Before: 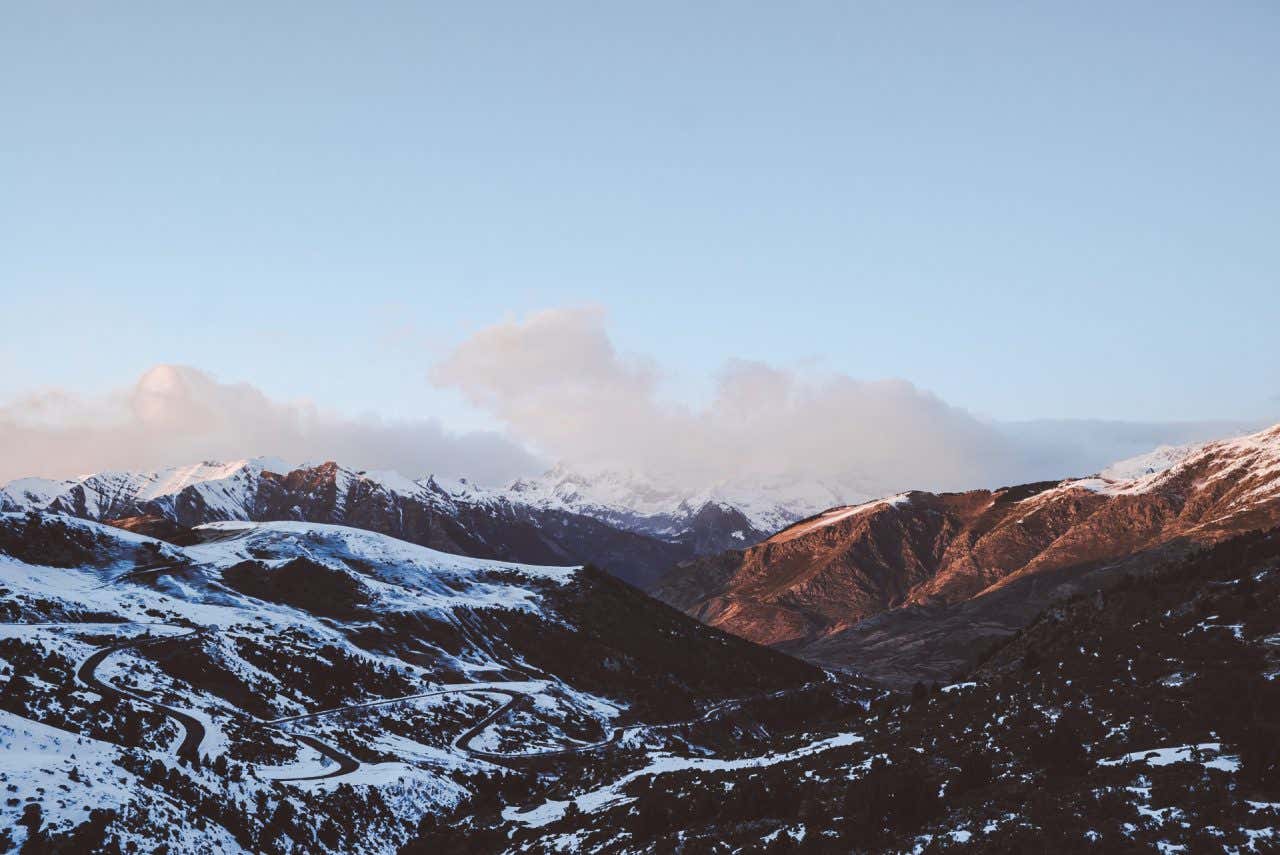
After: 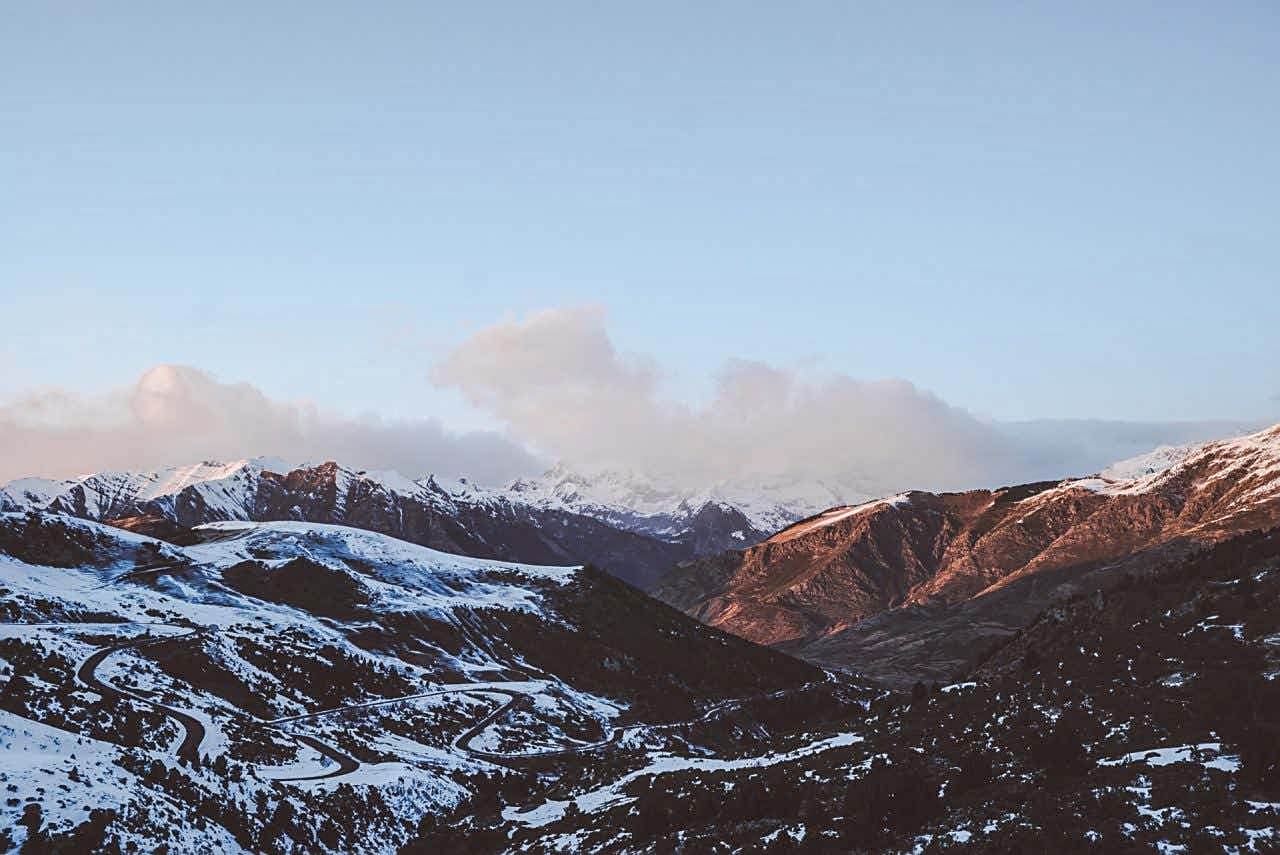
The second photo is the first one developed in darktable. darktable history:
sharpen: amount 0.491
local contrast: detail 118%
